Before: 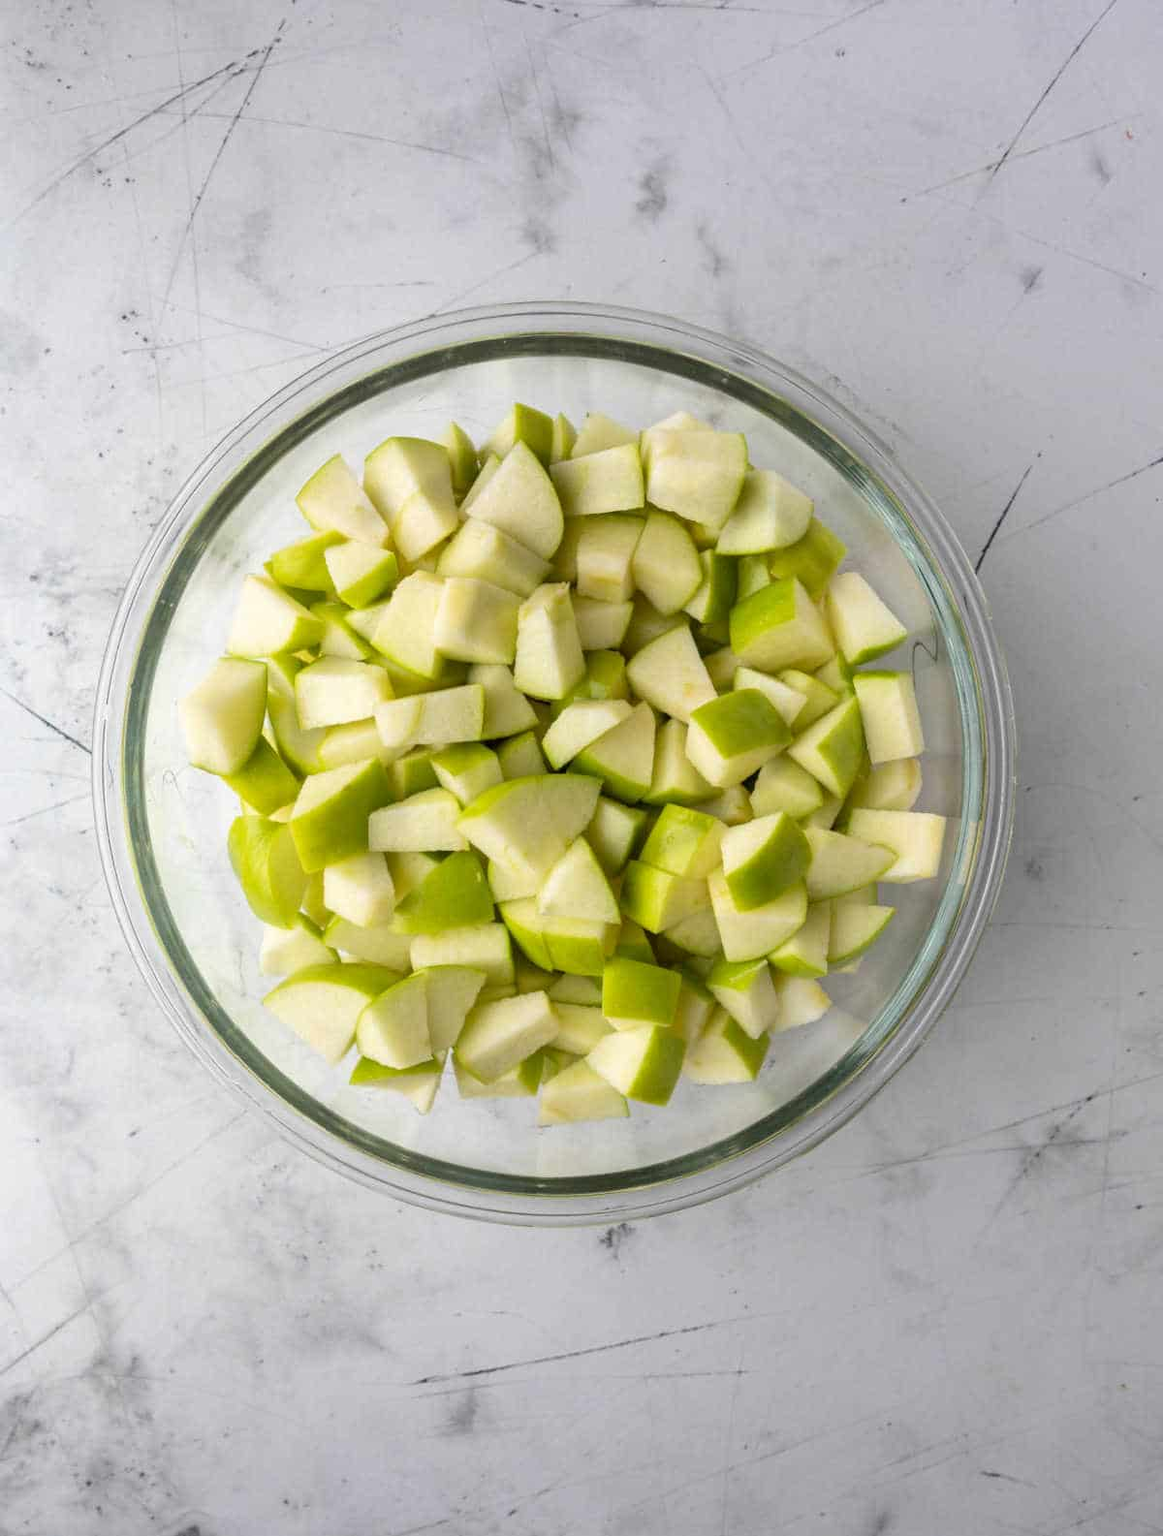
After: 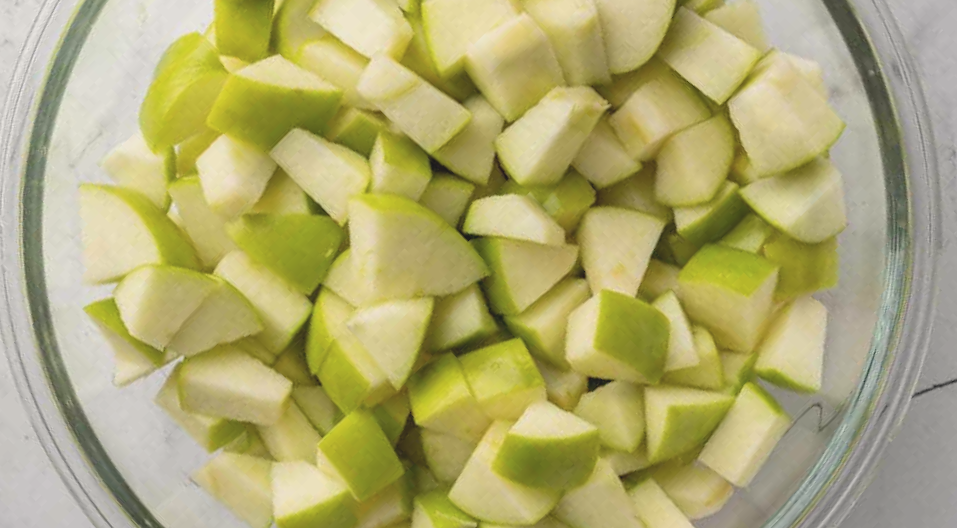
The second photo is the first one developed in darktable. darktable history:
color calibration: x 0.339, y 0.354, temperature 5195.85 K
contrast brightness saturation: contrast -0.149, brightness 0.045, saturation -0.133
crop and rotate: angle -45.27°, top 16.063%, right 0.88%, bottom 11.723%
